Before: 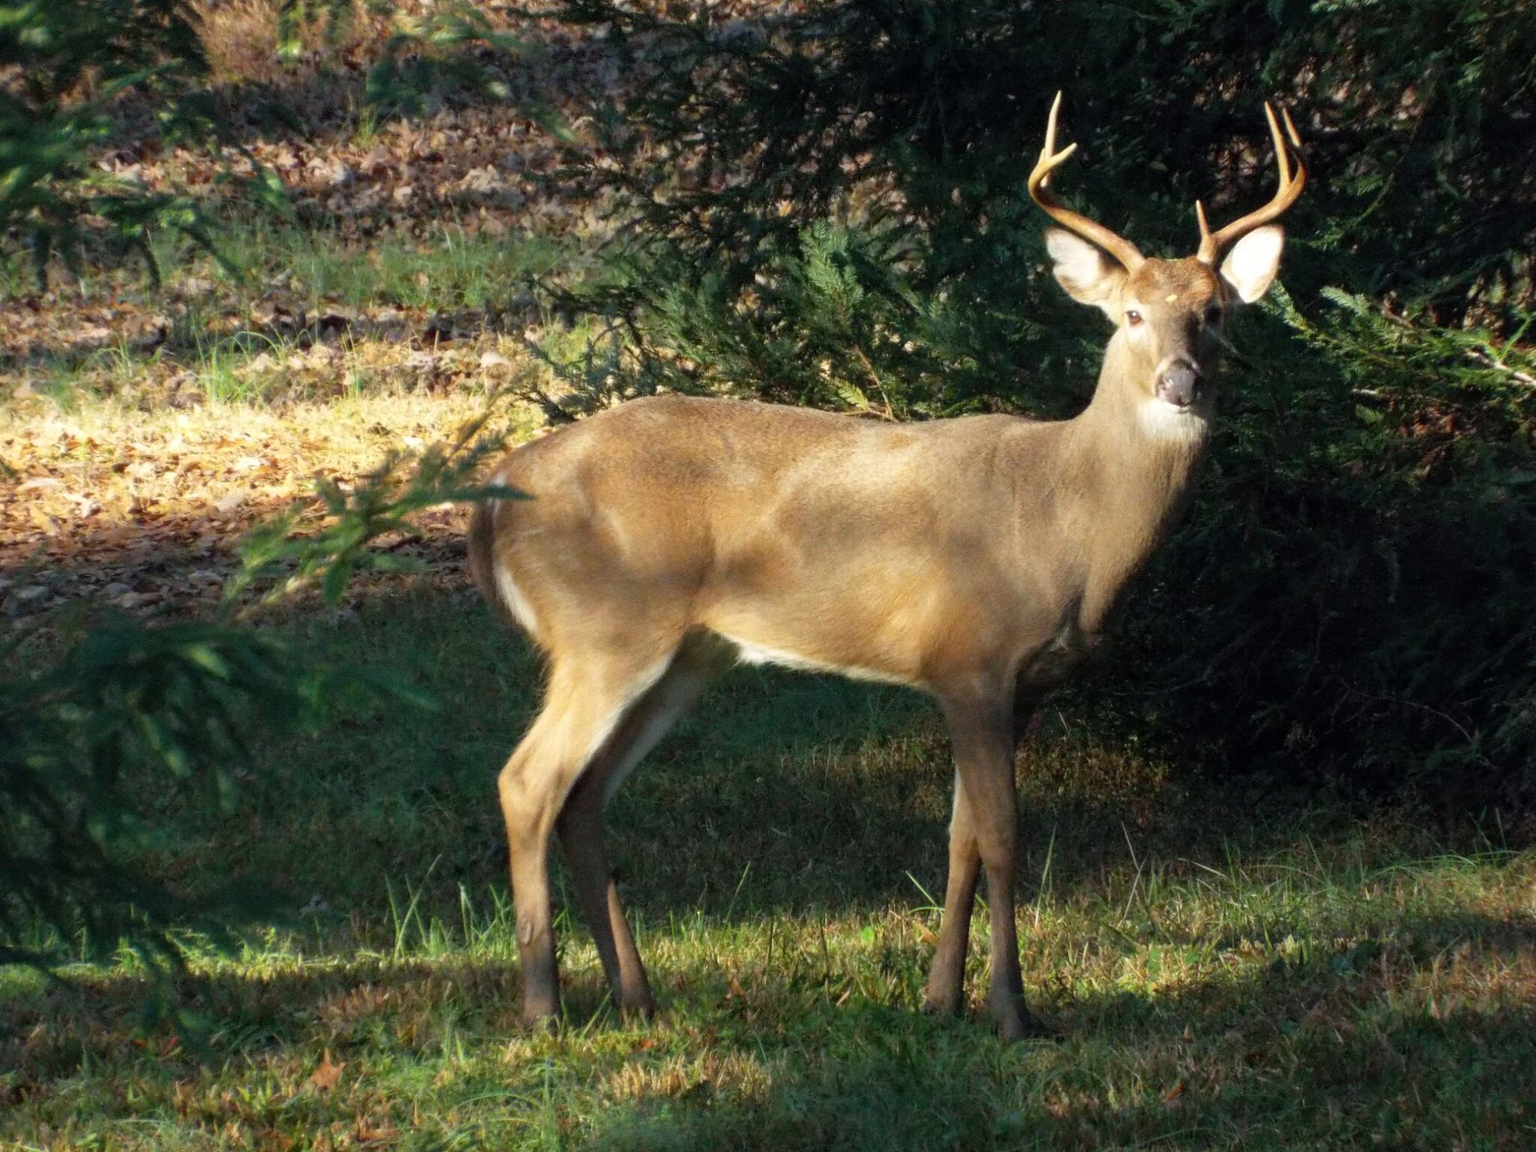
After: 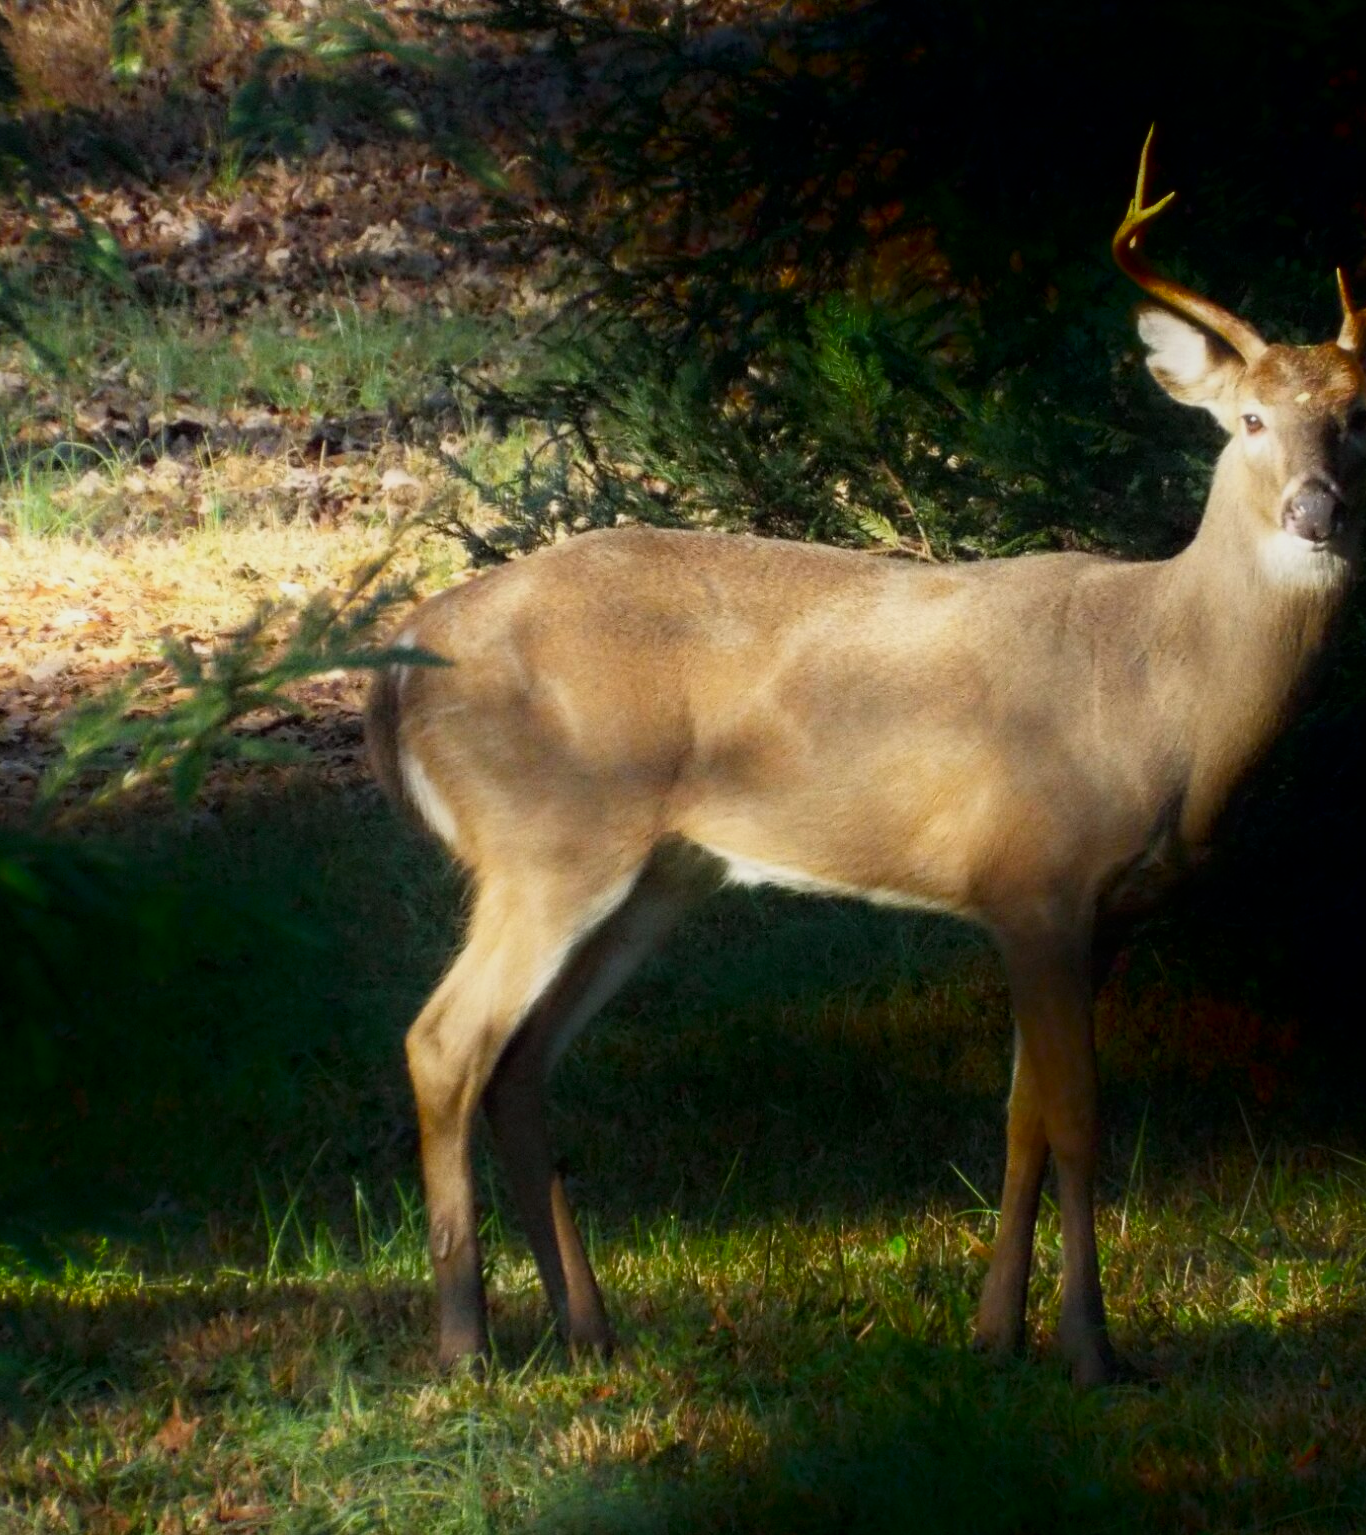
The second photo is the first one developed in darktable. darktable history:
crop and rotate: left 12.685%, right 20.588%
shadows and highlights: shadows -89.17, highlights 91.22, highlights color adjustment 73.48%, soften with gaussian
filmic rgb: black relative exposure -11.37 EV, white relative exposure 3.24 EV, hardness 6.73
